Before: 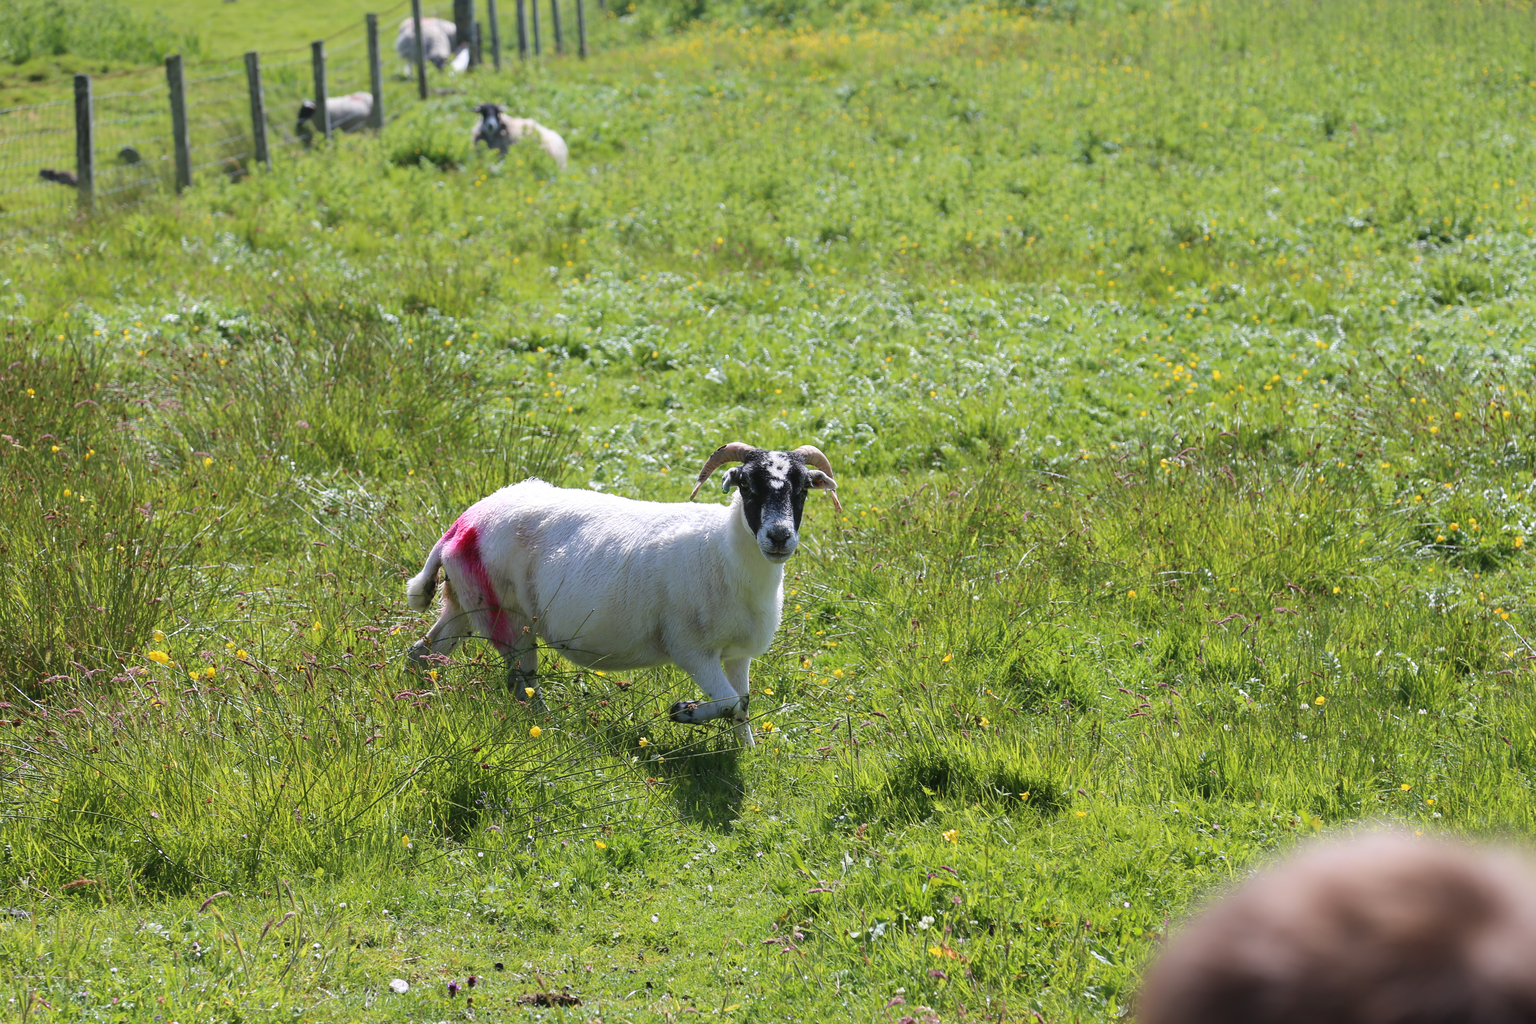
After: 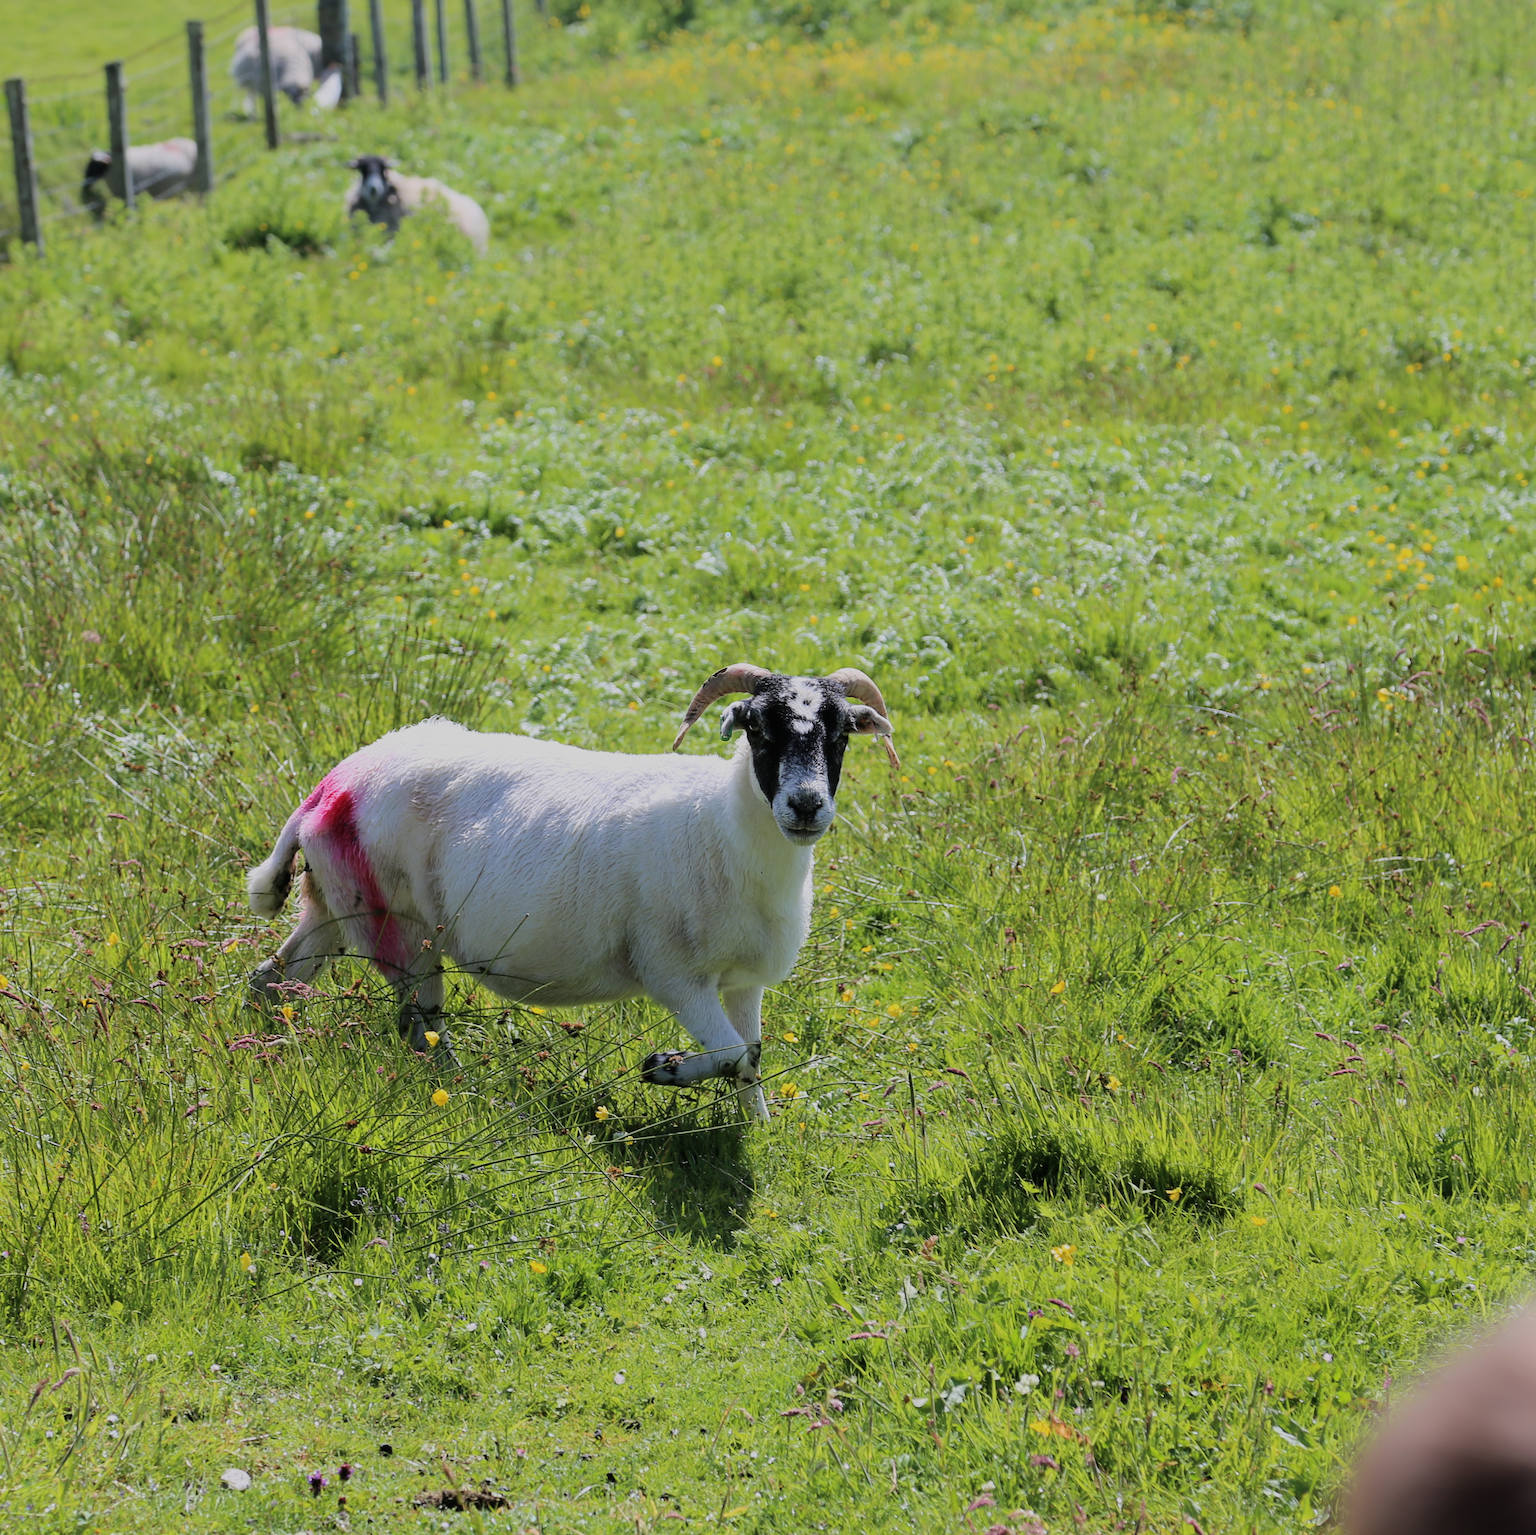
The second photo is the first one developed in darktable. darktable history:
filmic rgb: black relative exposure -7.48 EV, white relative exposure 4.83 EV, hardness 3.4, color science v6 (2022)
exposure: exposure 0 EV, compensate highlight preservation false
crop and rotate: left 15.754%, right 17.579%
white balance: emerald 1
